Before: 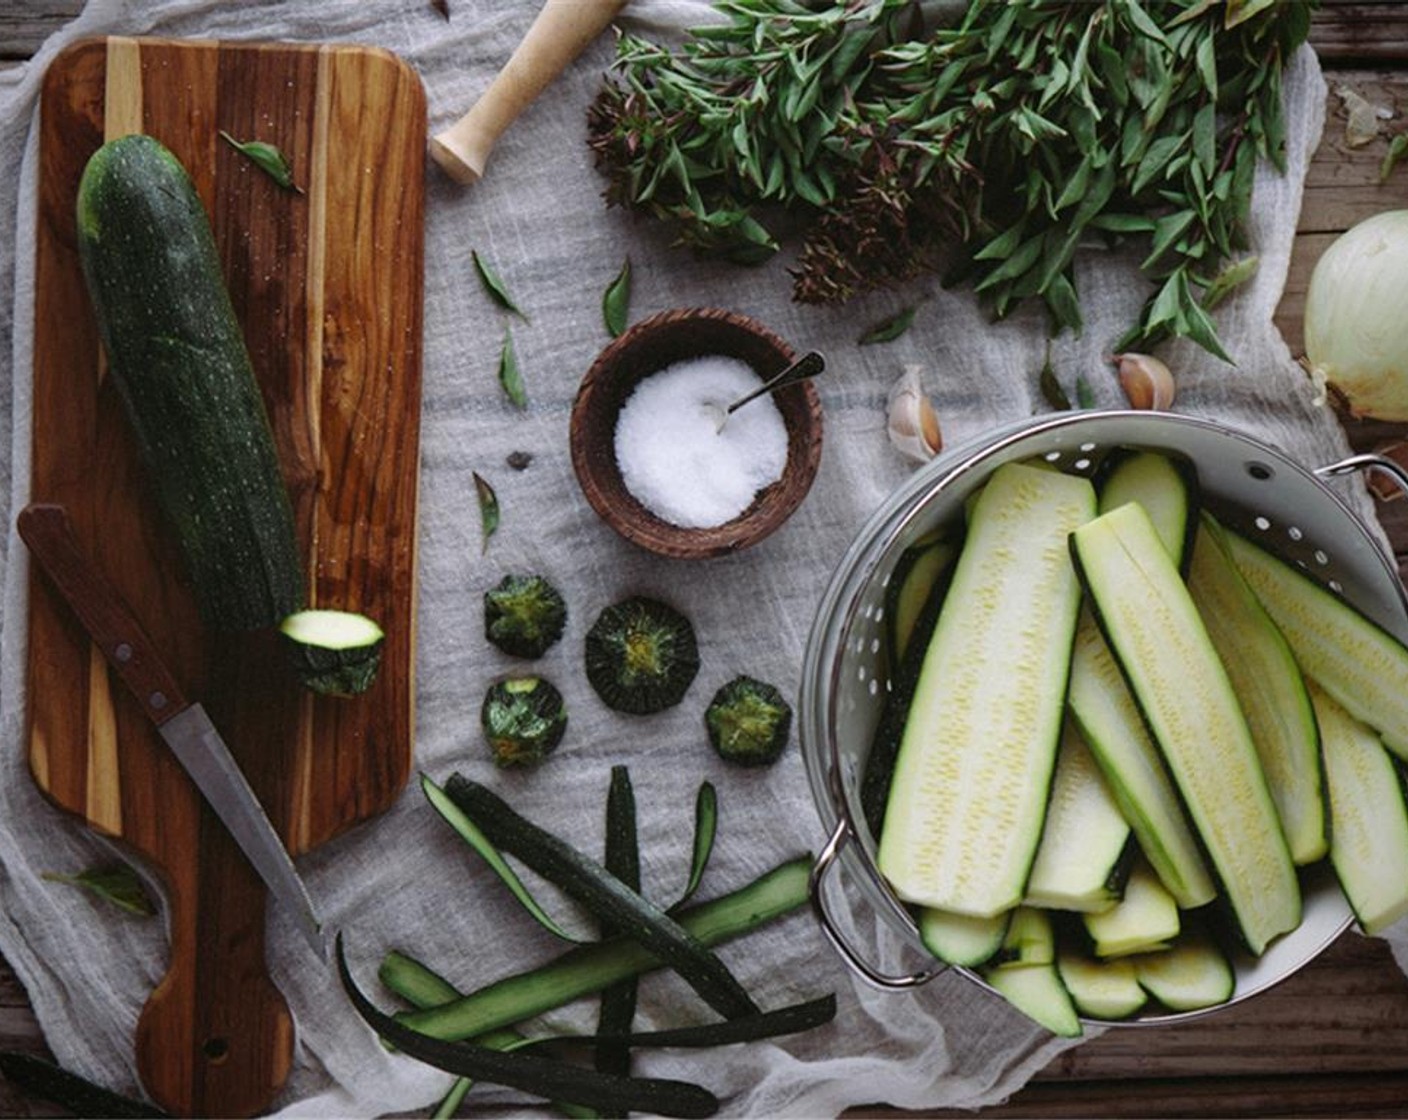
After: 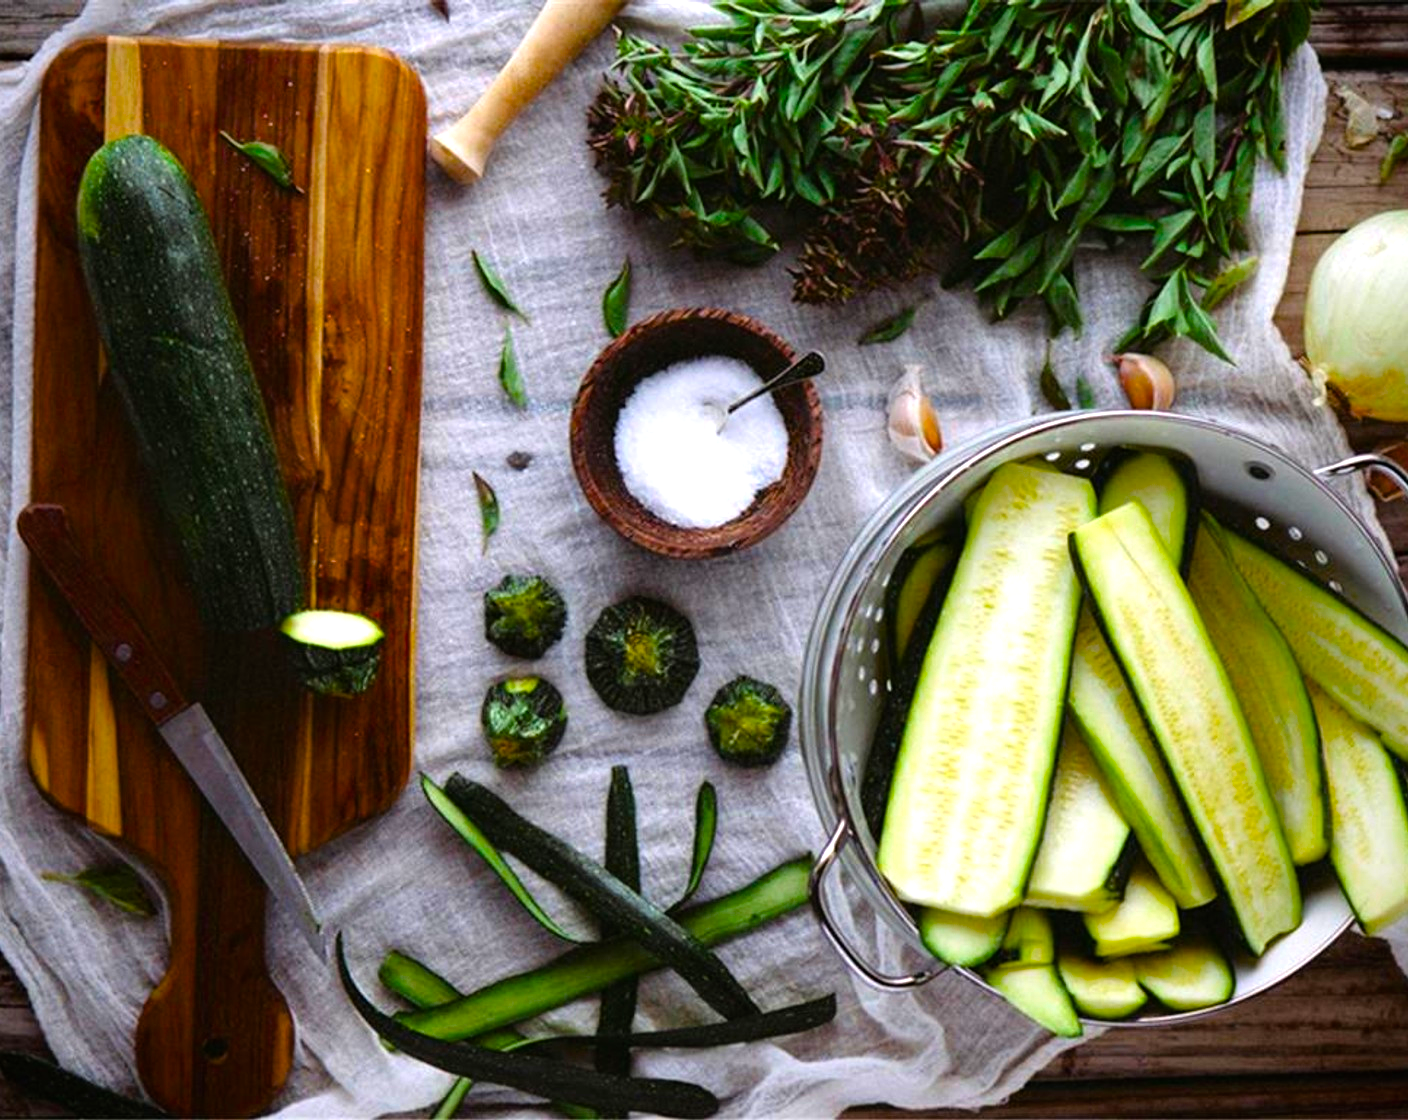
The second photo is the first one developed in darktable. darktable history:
tone equalizer: -8 EV -0.776 EV, -7 EV -0.732 EV, -6 EV -0.629 EV, -5 EV -0.412 EV, -3 EV 0.373 EV, -2 EV 0.6 EV, -1 EV 0.676 EV, +0 EV 0.721 EV
color balance rgb: linear chroma grading › global chroma 41.811%, perceptual saturation grading › global saturation 14.747%, global vibrance 10.592%, saturation formula JzAzBz (2021)
